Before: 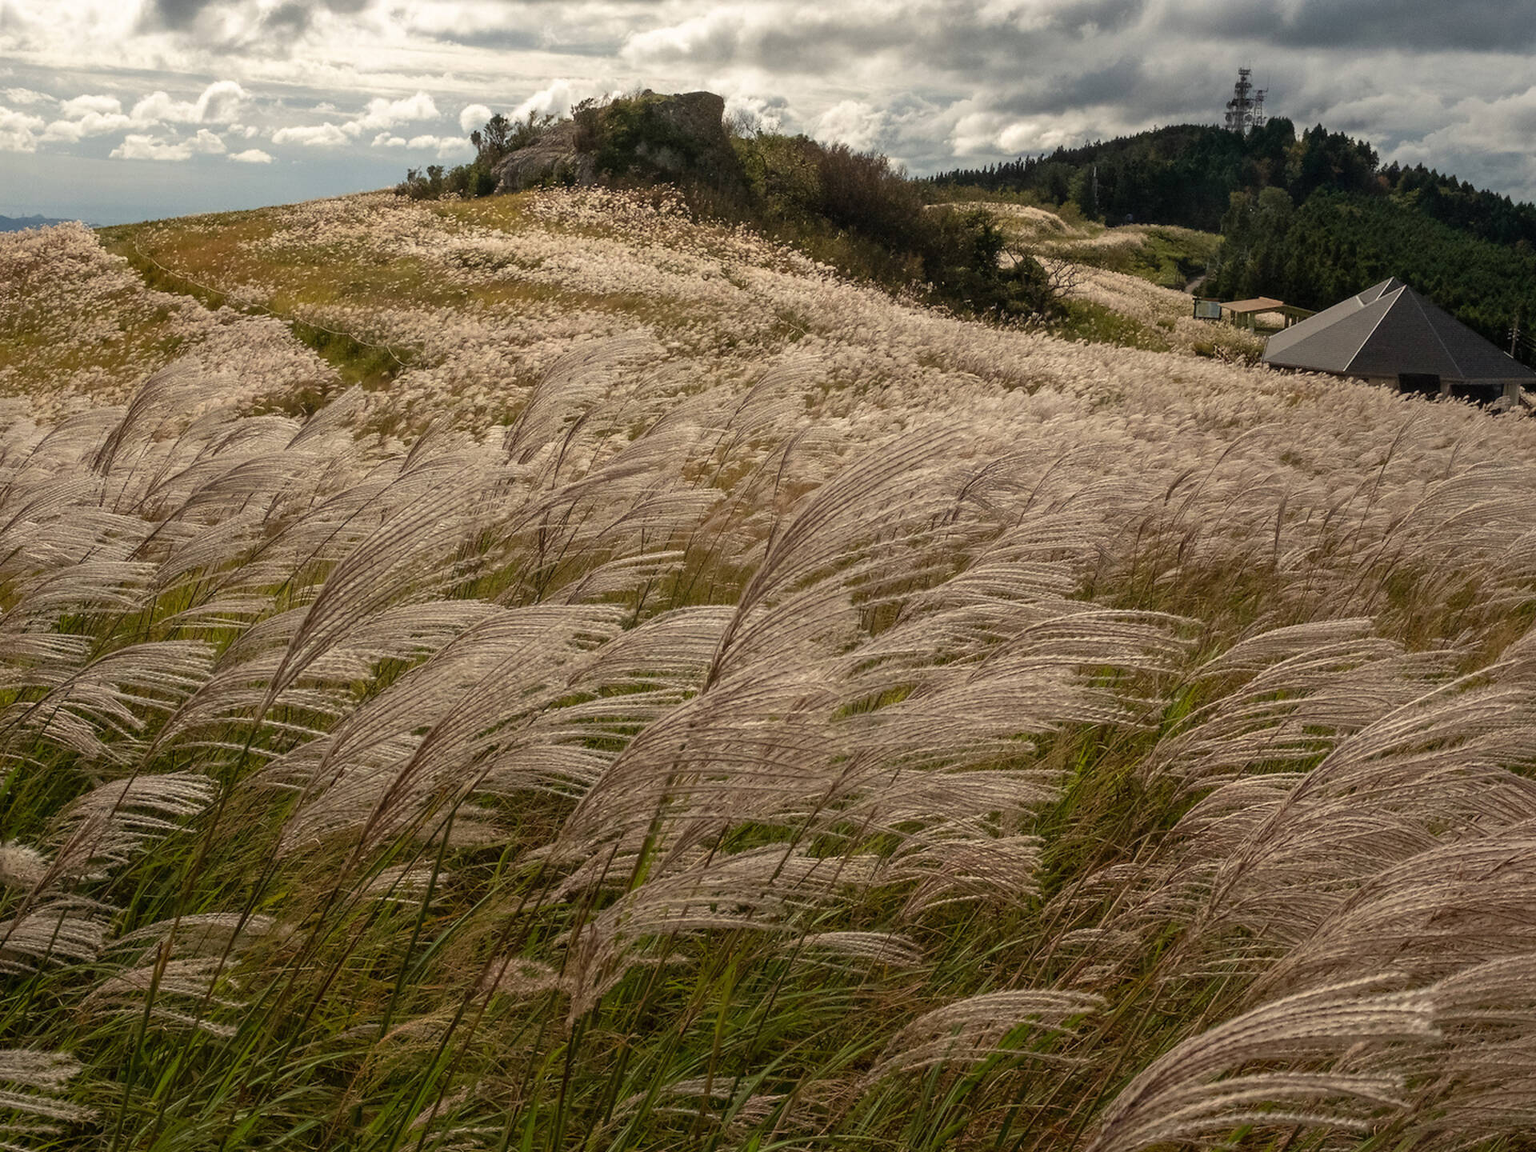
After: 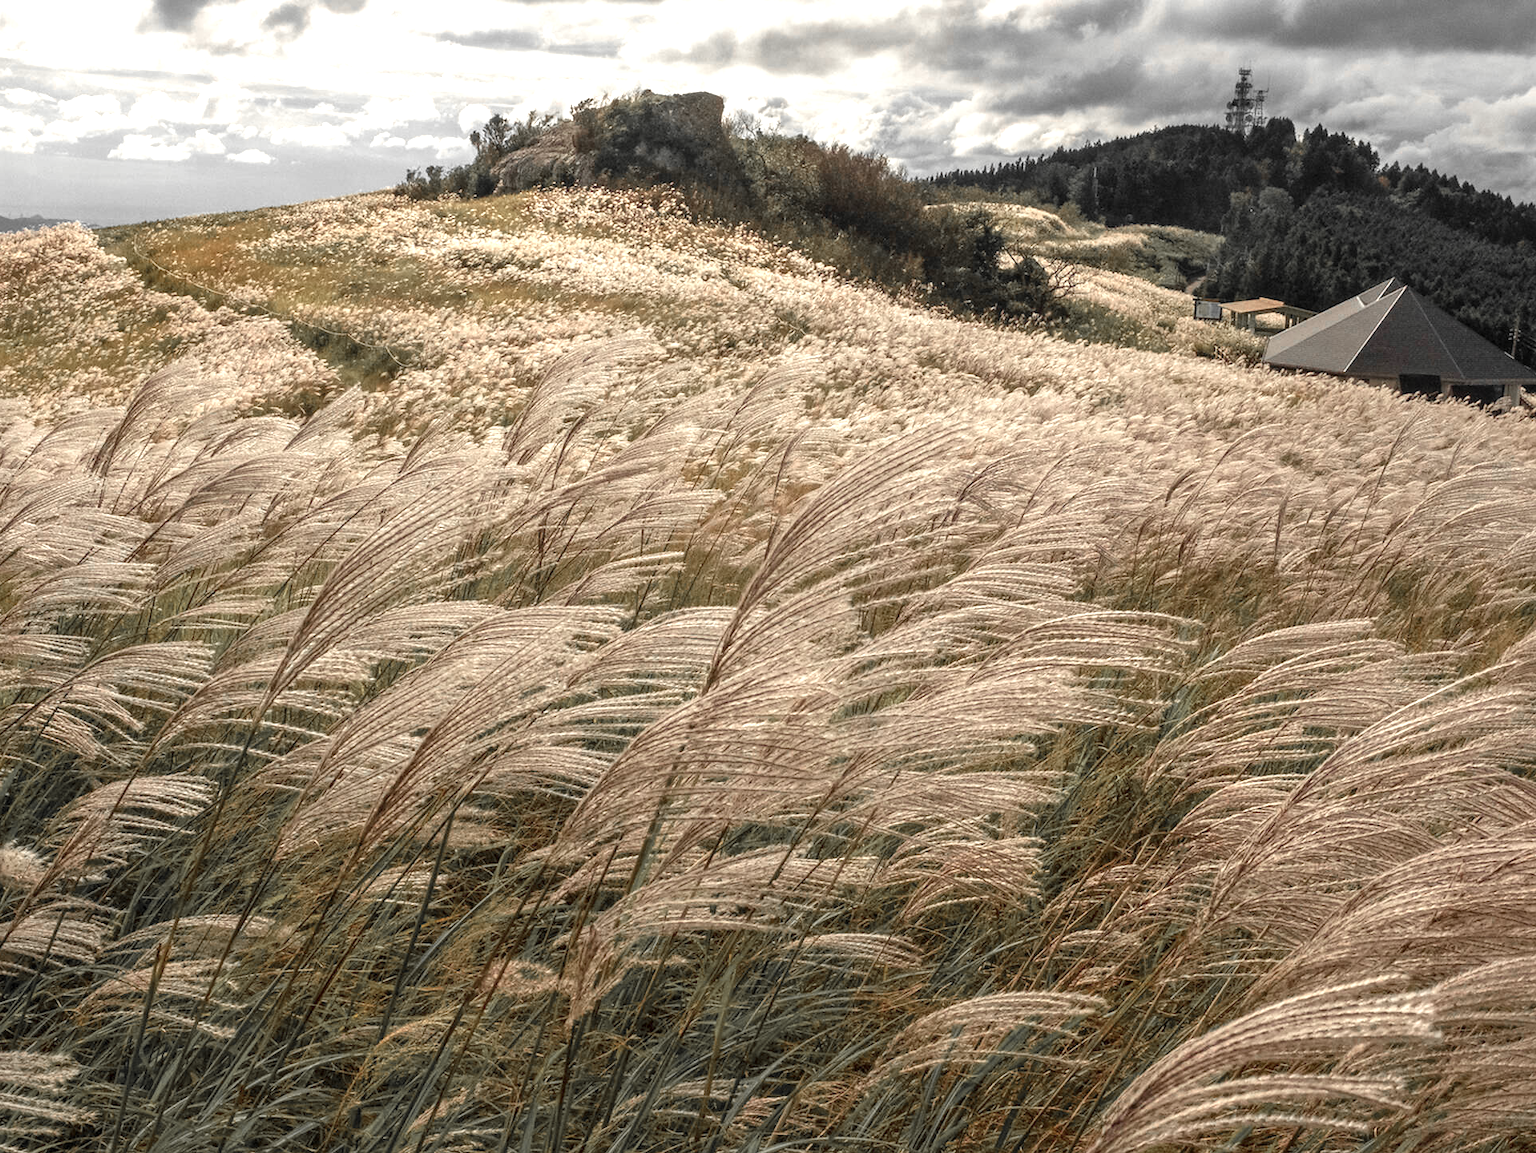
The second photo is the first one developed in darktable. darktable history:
color zones: curves: ch0 [(0, 0.447) (0.184, 0.543) (0.323, 0.476) (0.429, 0.445) (0.571, 0.443) (0.714, 0.451) (0.857, 0.452) (1, 0.447)]; ch1 [(0, 0.464) (0.176, 0.46) (0.287, 0.177) (0.429, 0.002) (0.571, 0) (0.714, 0) (0.857, 0) (1, 0.464)], mix 20%
exposure: black level correction 0, exposure 0.7 EV, compensate exposure bias true, compensate highlight preservation false
crop and rotate: left 0.126%
local contrast: detail 117%
